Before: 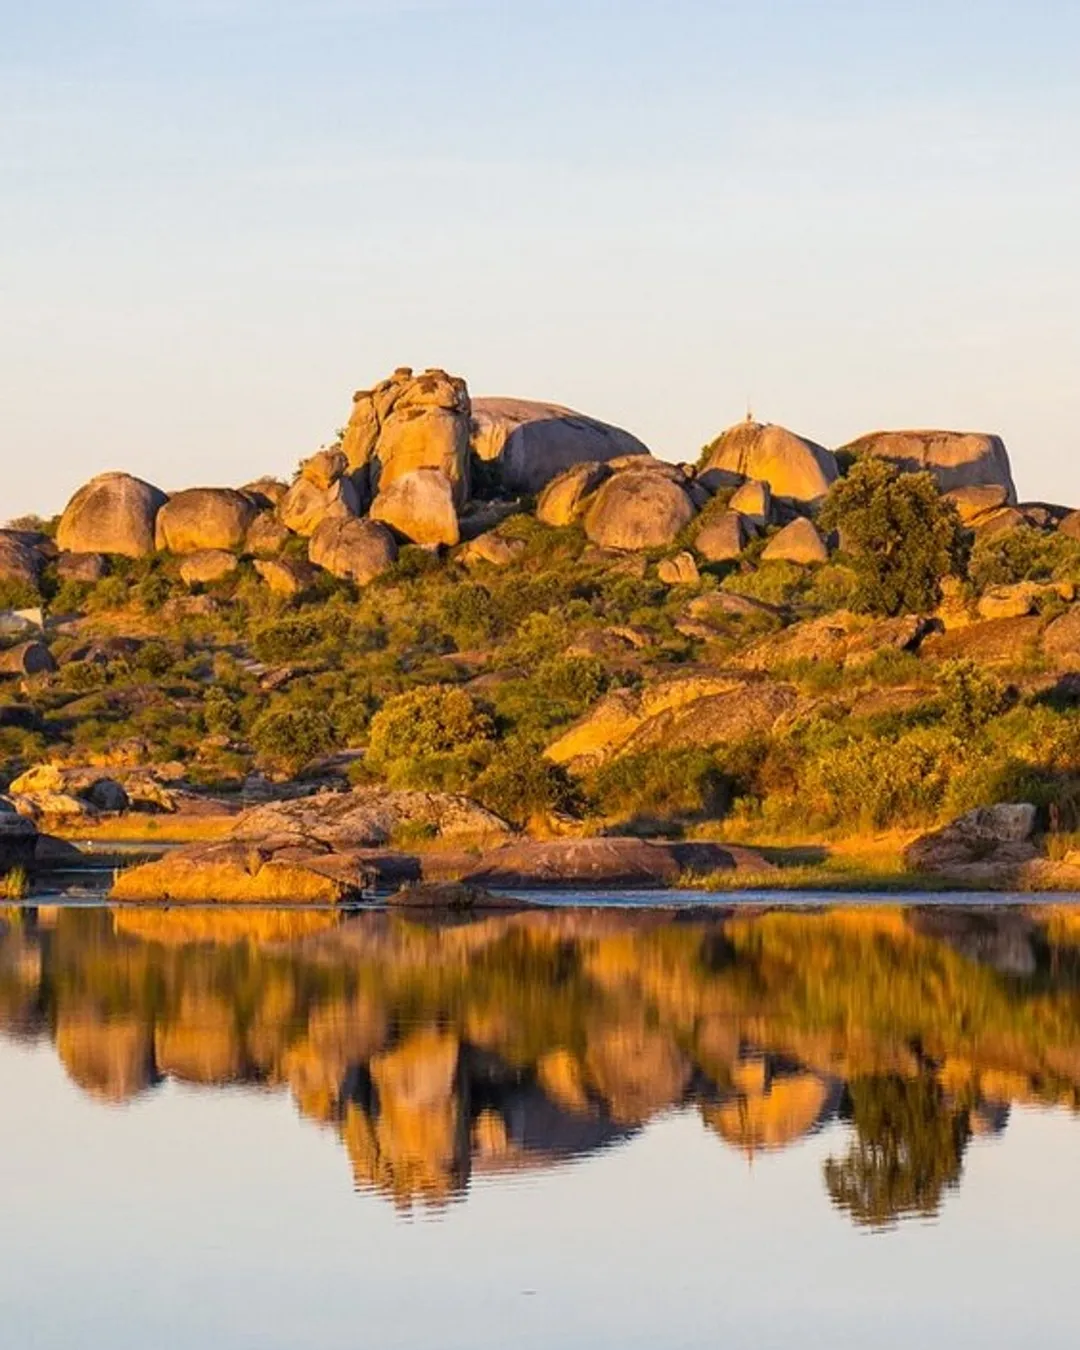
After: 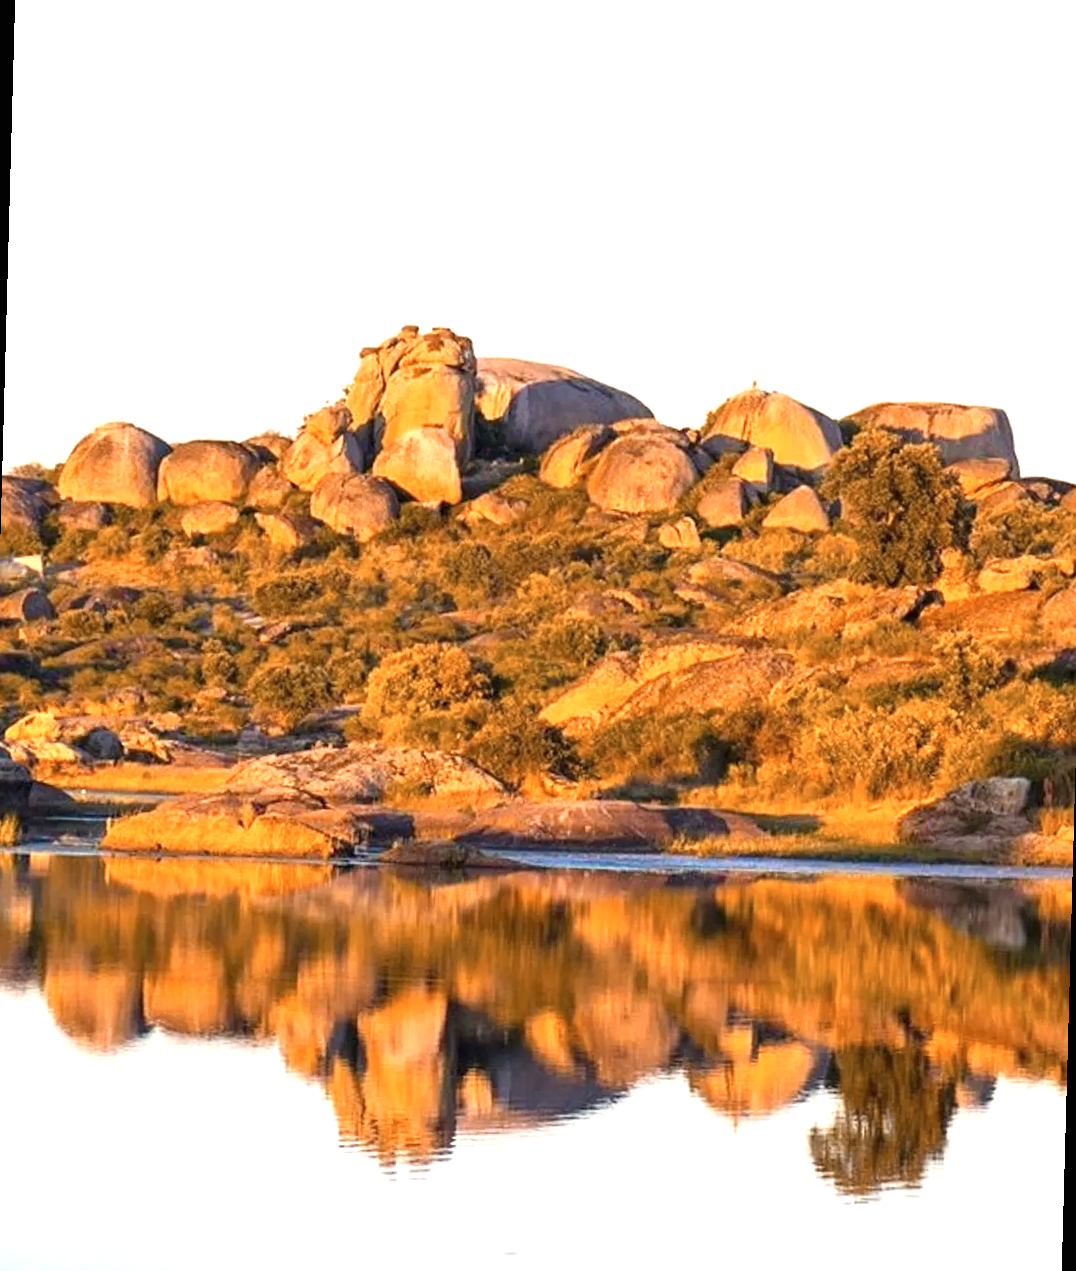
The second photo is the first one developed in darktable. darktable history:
color zones: curves: ch2 [(0, 0.5) (0.143, 0.5) (0.286, 0.416) (0.429, 0.5) (0.571, 0.5) (0.714, 0.5) (0.857, 0.5) (1, 0.5)]
exposure: black level correction 0, exposure 0.9 EV, compensate highlight preservation false
rotate and perspective: rotation 1.57°, crop left 0.018, crop right 0.982, crop top 0.039, crop bottom 0.961
